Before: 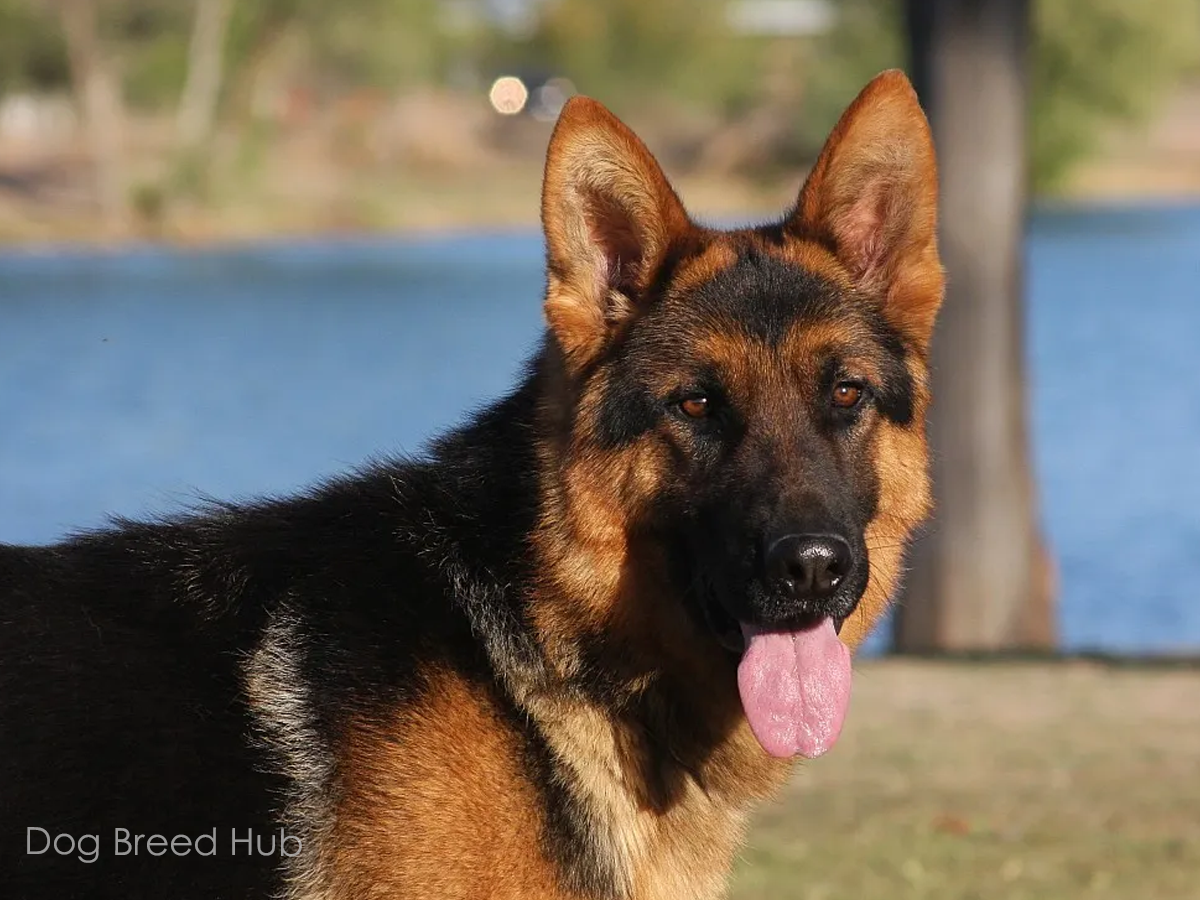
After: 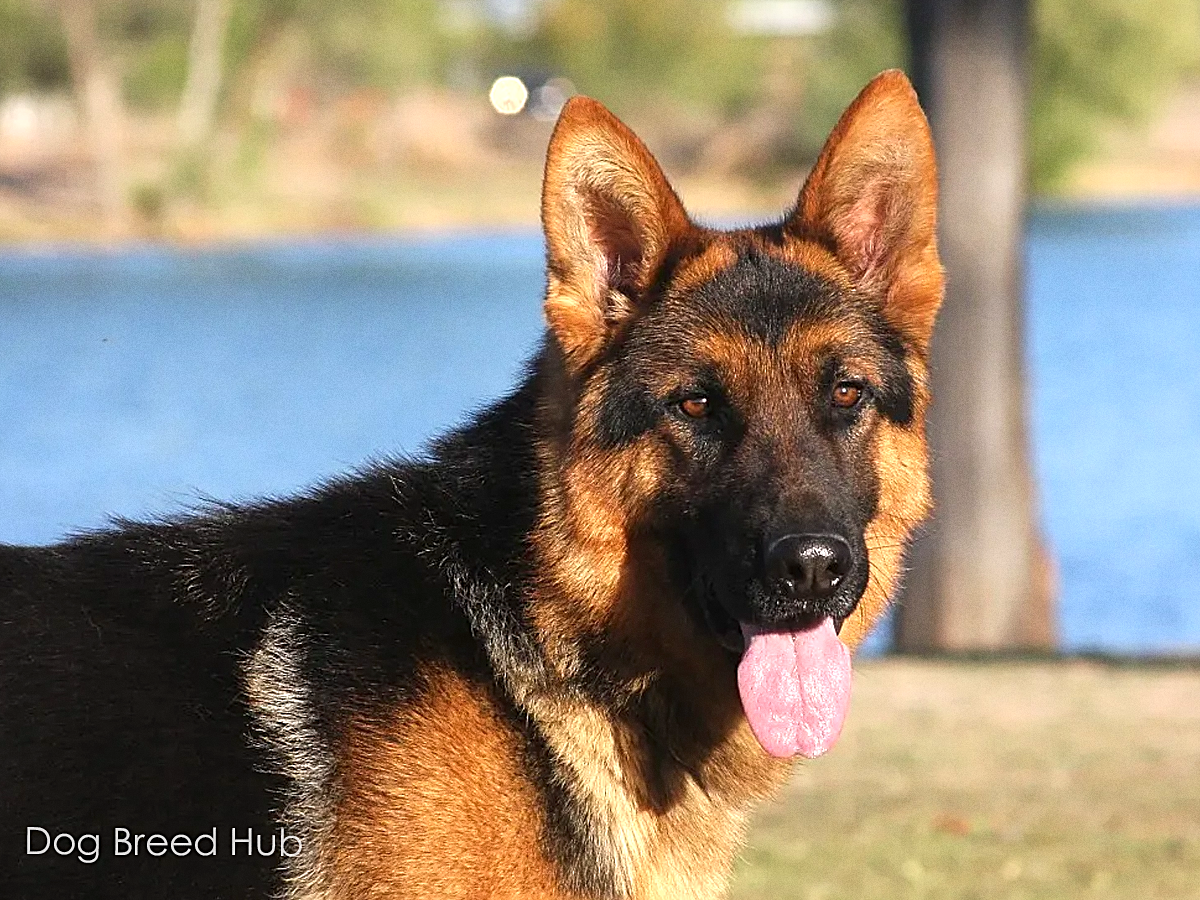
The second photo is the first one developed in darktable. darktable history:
sharpen: on, module defaults
exposure: exposure 0.77 EV, compensate highlight preservation false
grain: coarseness 0.09 ISO
